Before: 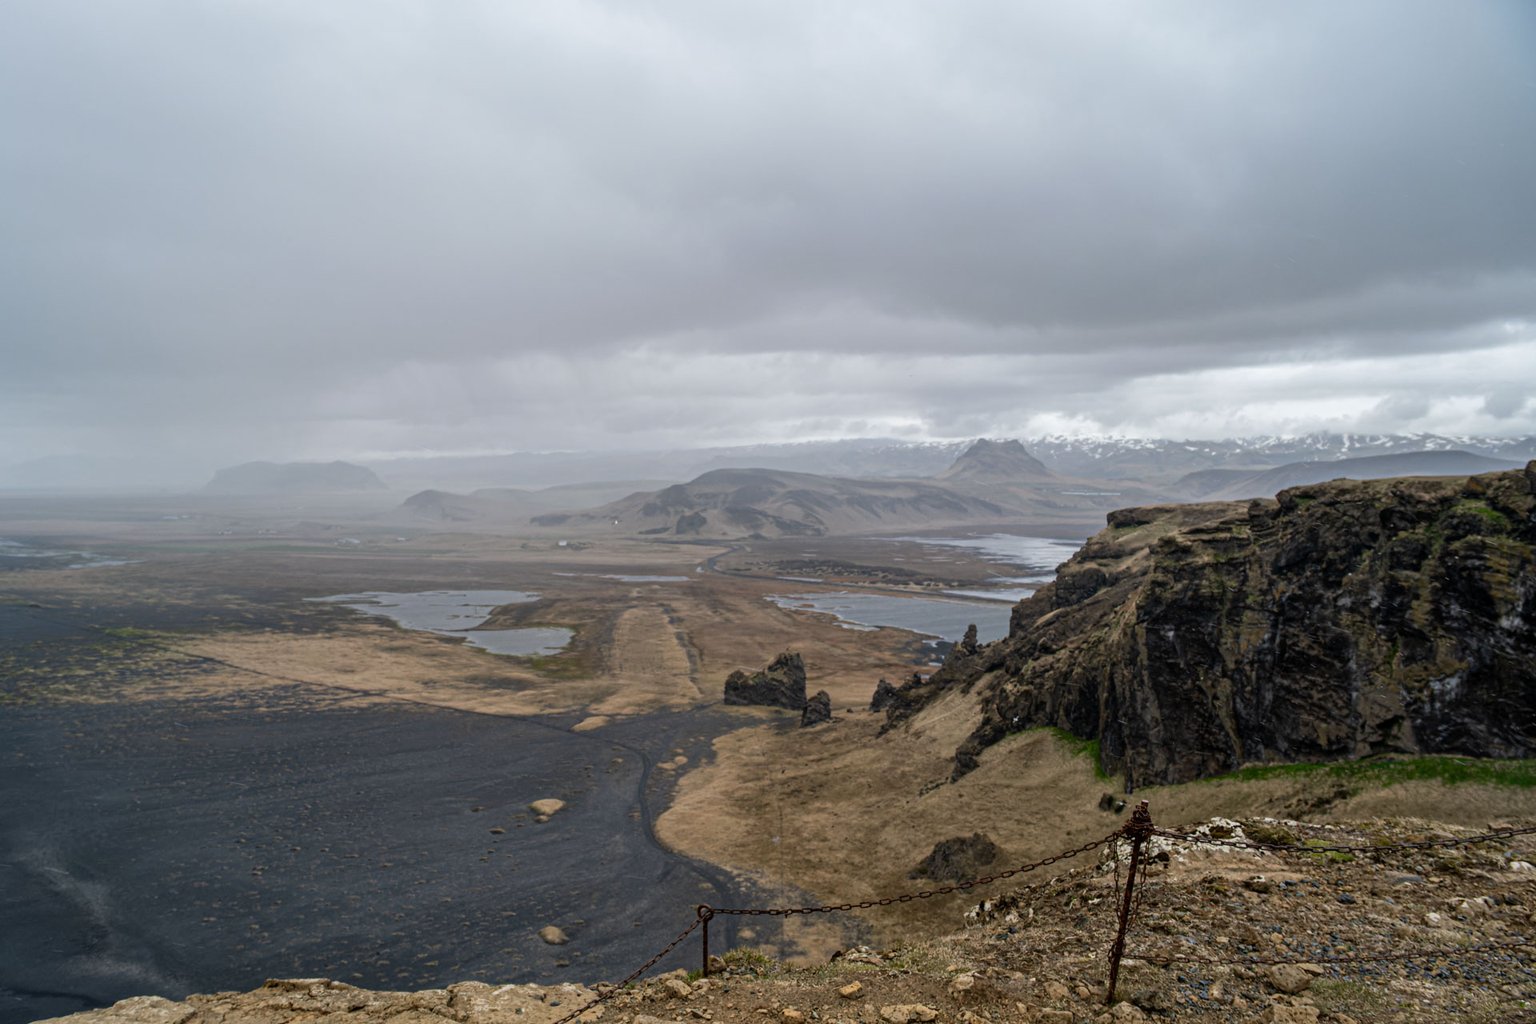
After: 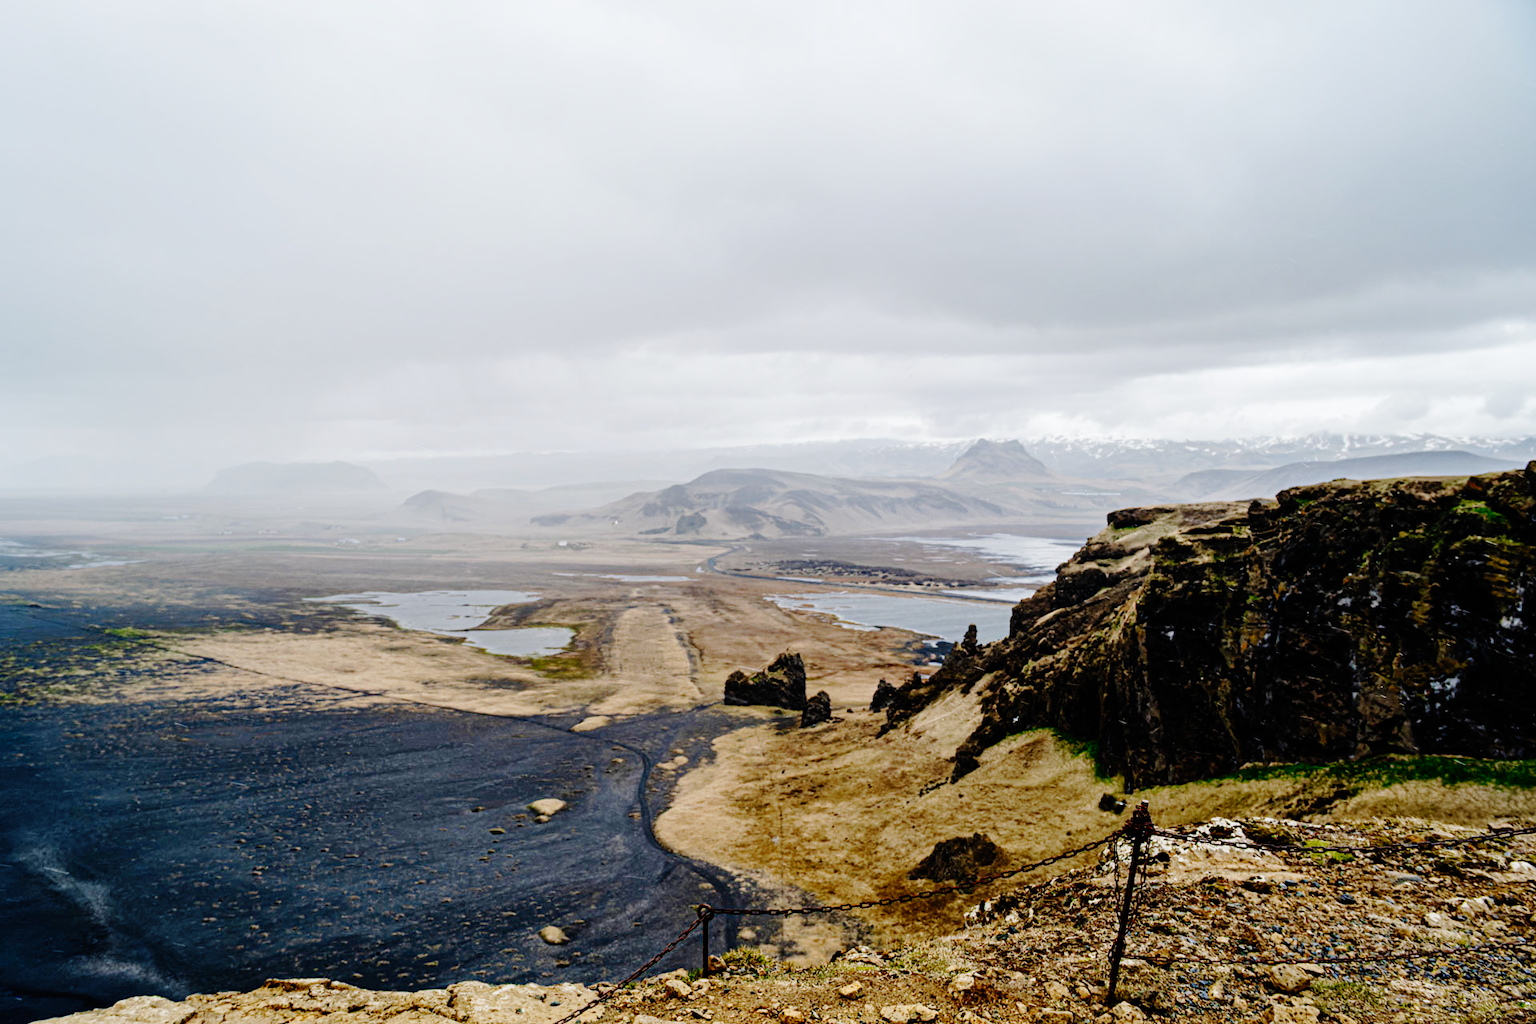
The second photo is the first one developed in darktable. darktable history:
base curve: curves: ch0 [(0, 0) (0.036, 0.01) (0.123, 0.254) (0.258, 0.504) (0.507, 0.748) (1, 1)], preserve colors none
exposure: compensate highlight preservation false
